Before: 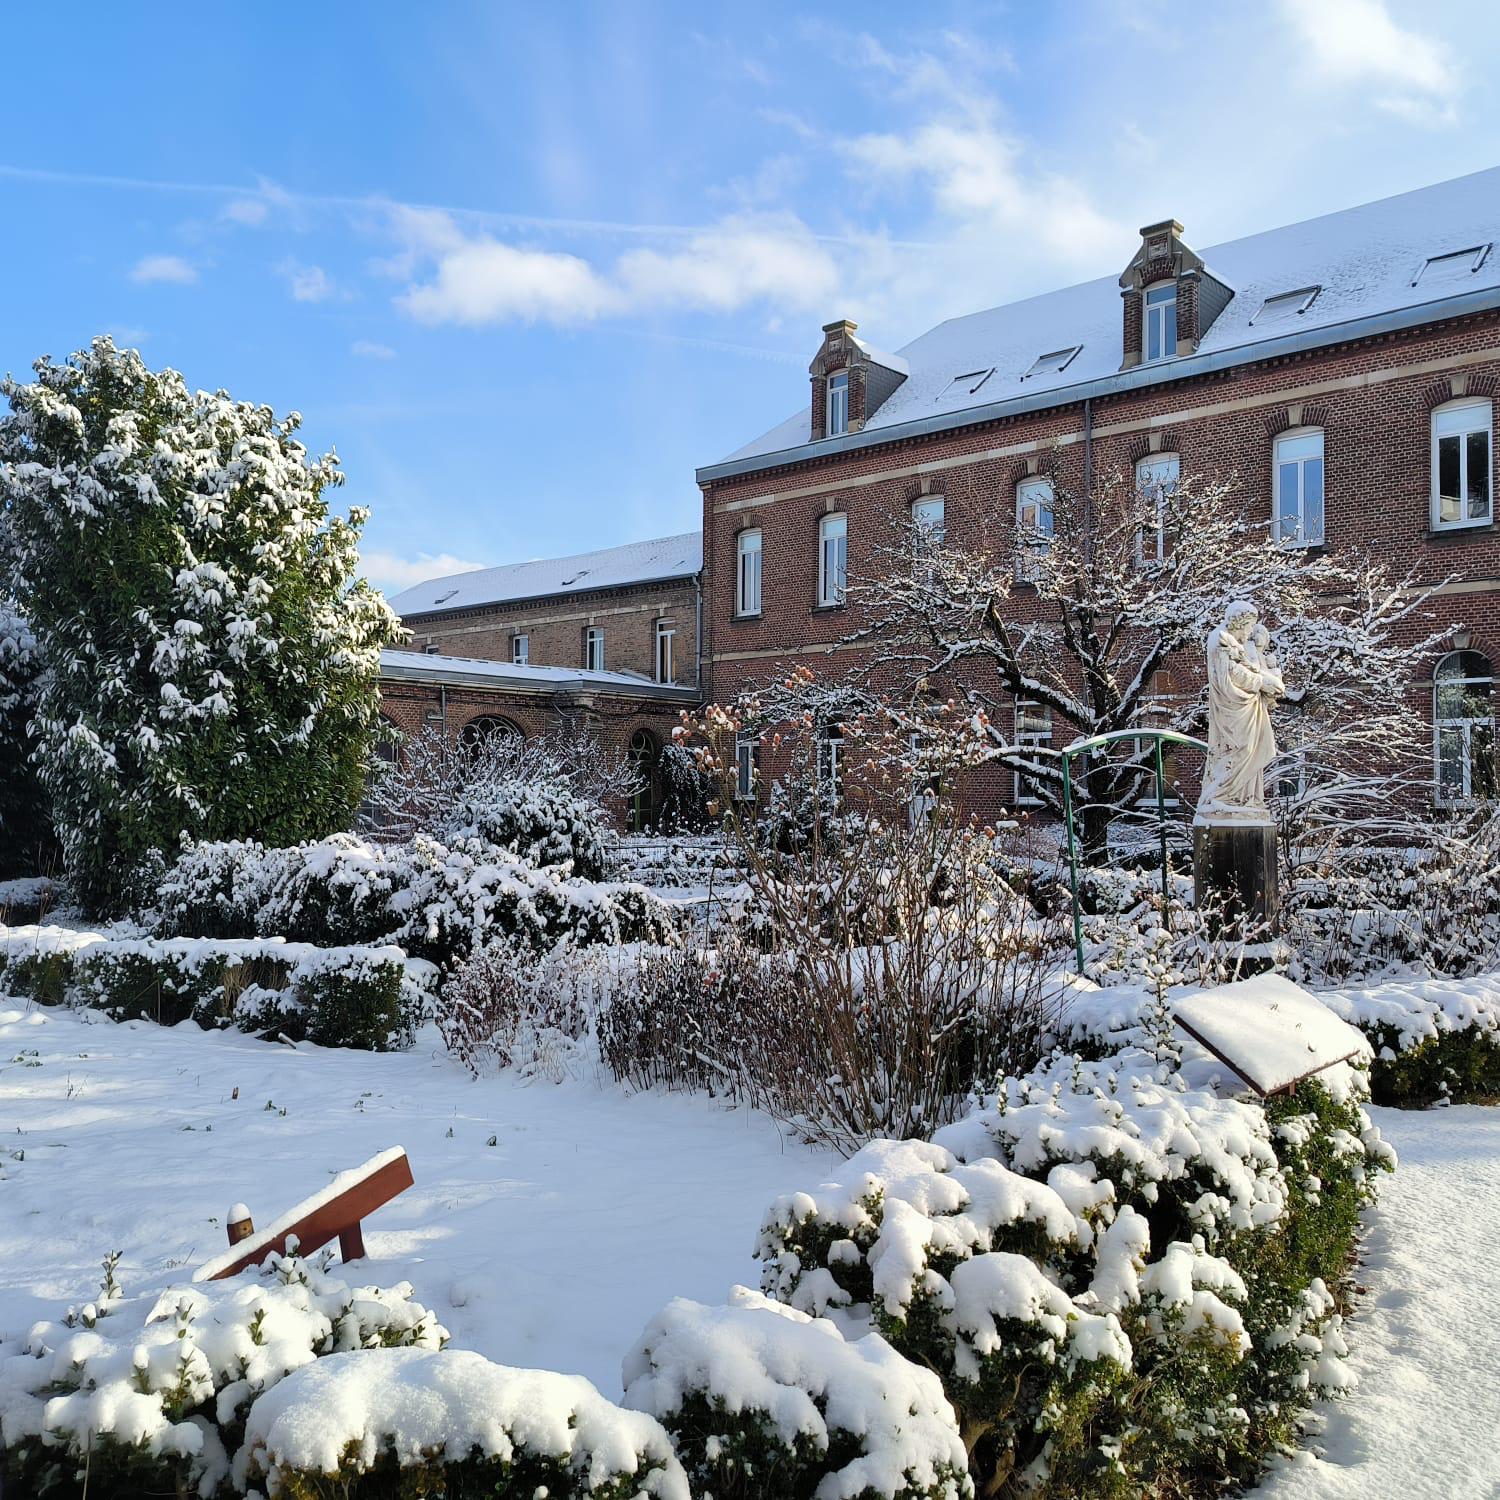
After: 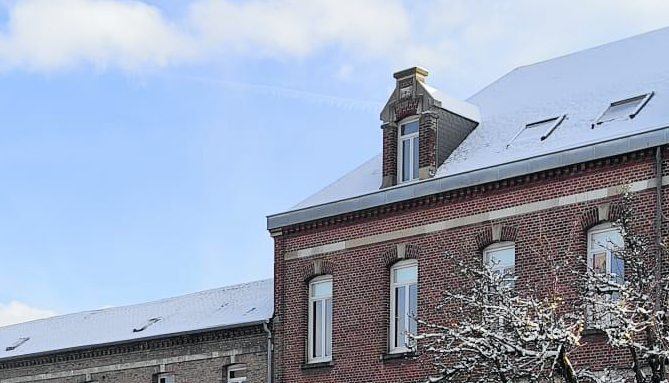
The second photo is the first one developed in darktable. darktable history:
tone curve: curves: ch0 [(0, 0.009) (0.037, 0.035) (0.131, 0.126) (0.275, 0.28) (0.476, 0.514) (0.617, 0.667) (0.704, 0.759) (0.813, 0.863) (0.911, 0.931) (0.997, 1)]; ch1 [(0, 0) (0.318, 0.271) (0.444, 0.438) (0.493, 0.496) (0.508, 0.5) (0.534, 0.535) (0.57, 0.582) (0.65, 0.664) (0.746, 0.764) (1, 1)]; ch2 [(0, 0) (0.246, 0.24) (0.36, 0.381) (0.415, 0.434) (0.476, 0.492) (0.502, 0.499) (0.522, 0.518) (0.533, 0.534) (0.586, 0.598) (0.634, 0.643) (0.706, 0.717) (0.853, 0.83) (1, 0.951)], color space Lab, independent channels, preserve colors none
crop: left 28.66%, top 16.87%, right 26.697%, bottom 57.569%
